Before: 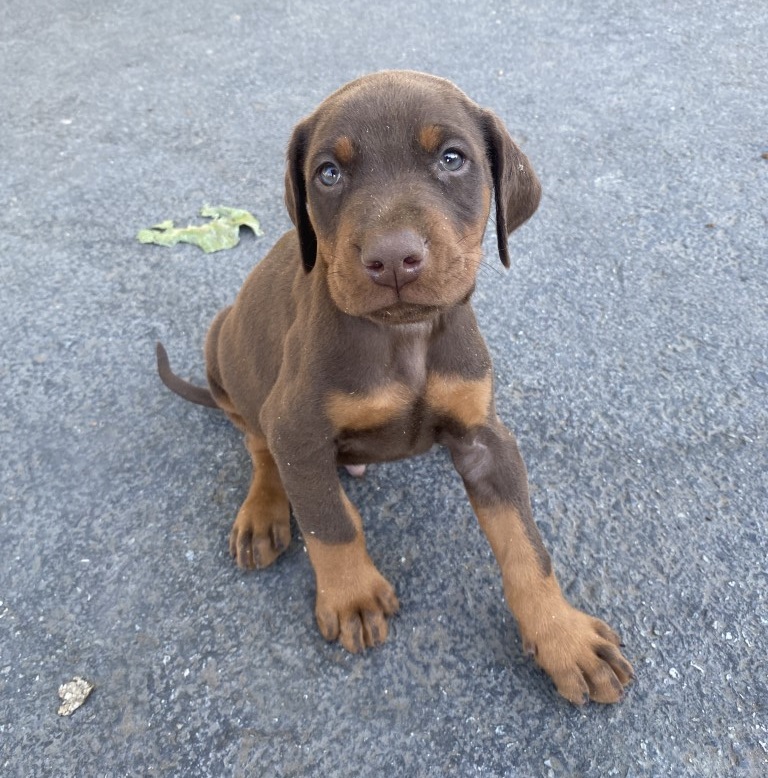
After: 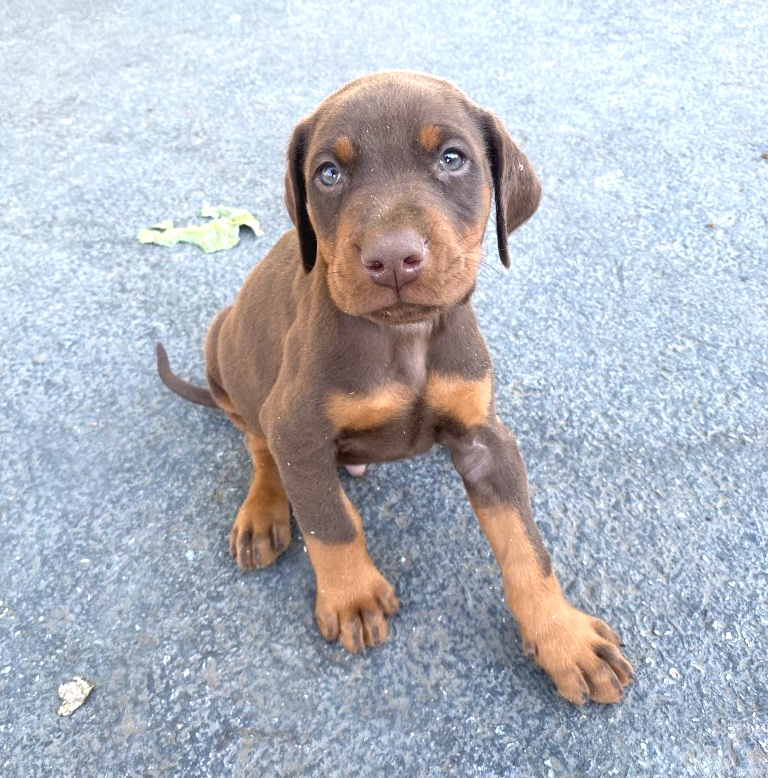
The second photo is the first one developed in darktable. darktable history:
exposure: exposure 0.669 EV, compensate exposure bias true, compensate highlight preservation false
